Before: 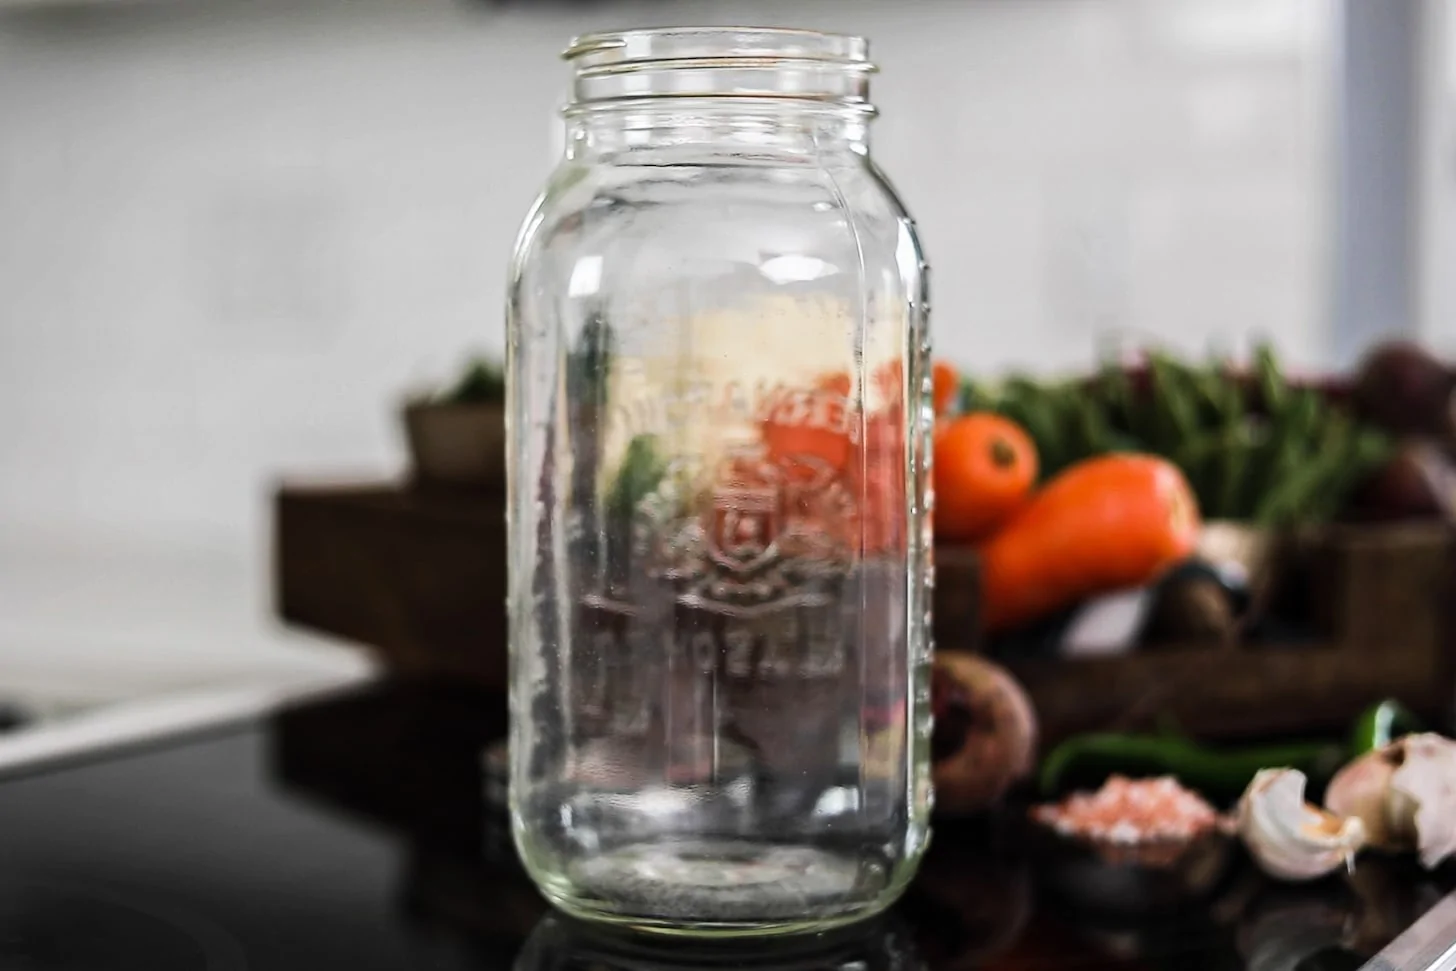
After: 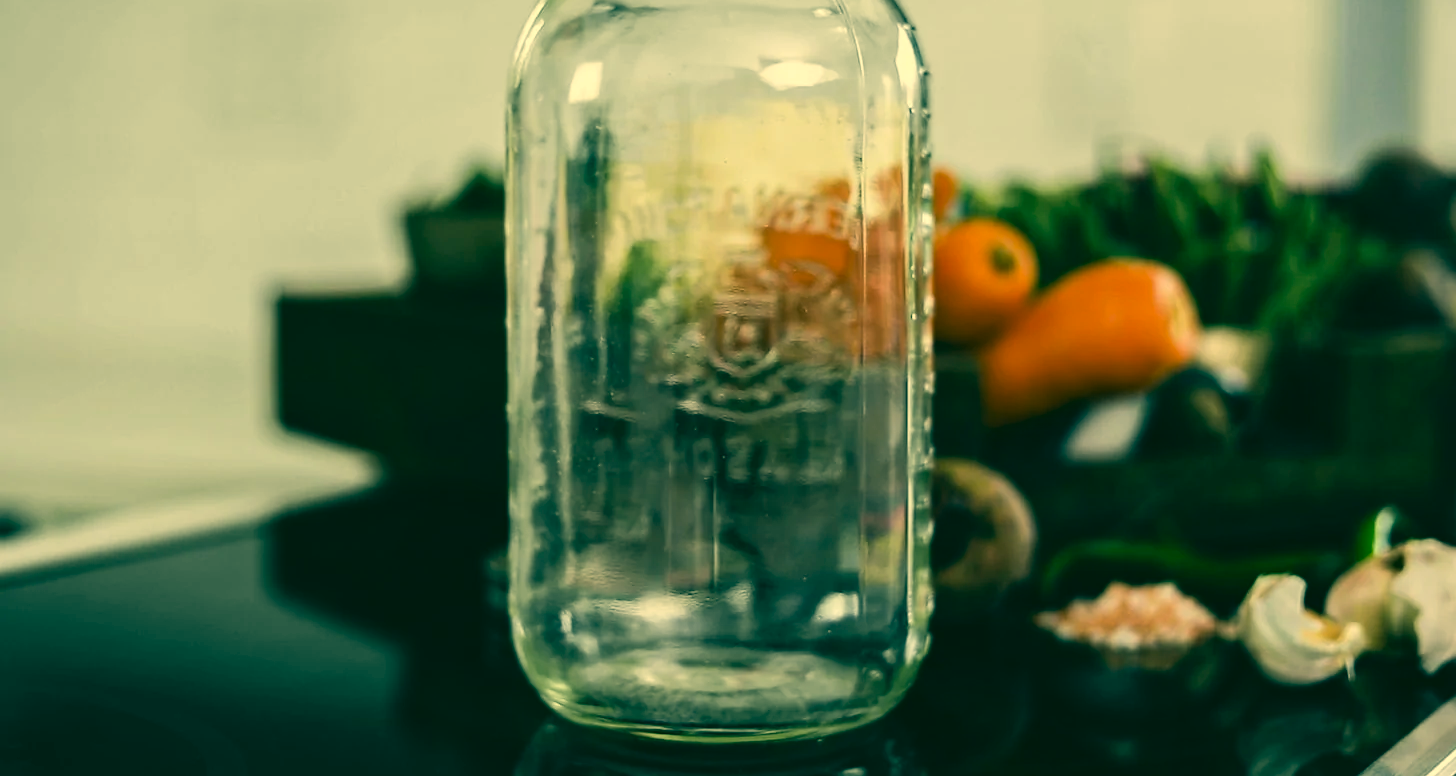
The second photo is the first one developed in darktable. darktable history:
crop and rotate: top 20.045%
color correction: highlights a* 2.19, highlights b* 34.47, shadows a* -36.44, shadows b* -5.75
